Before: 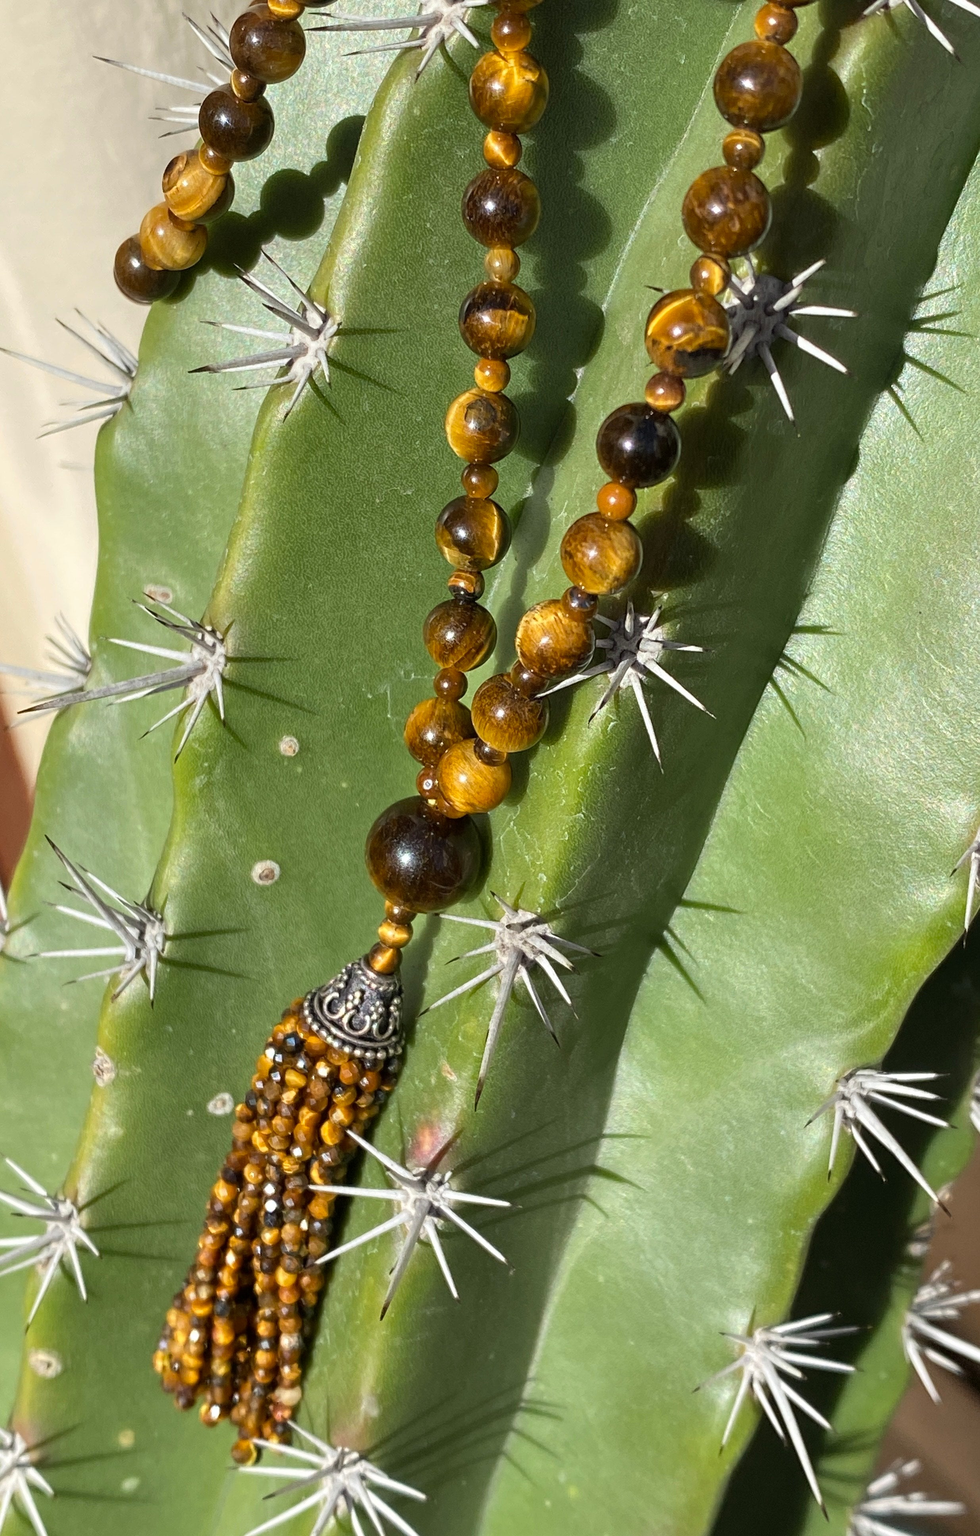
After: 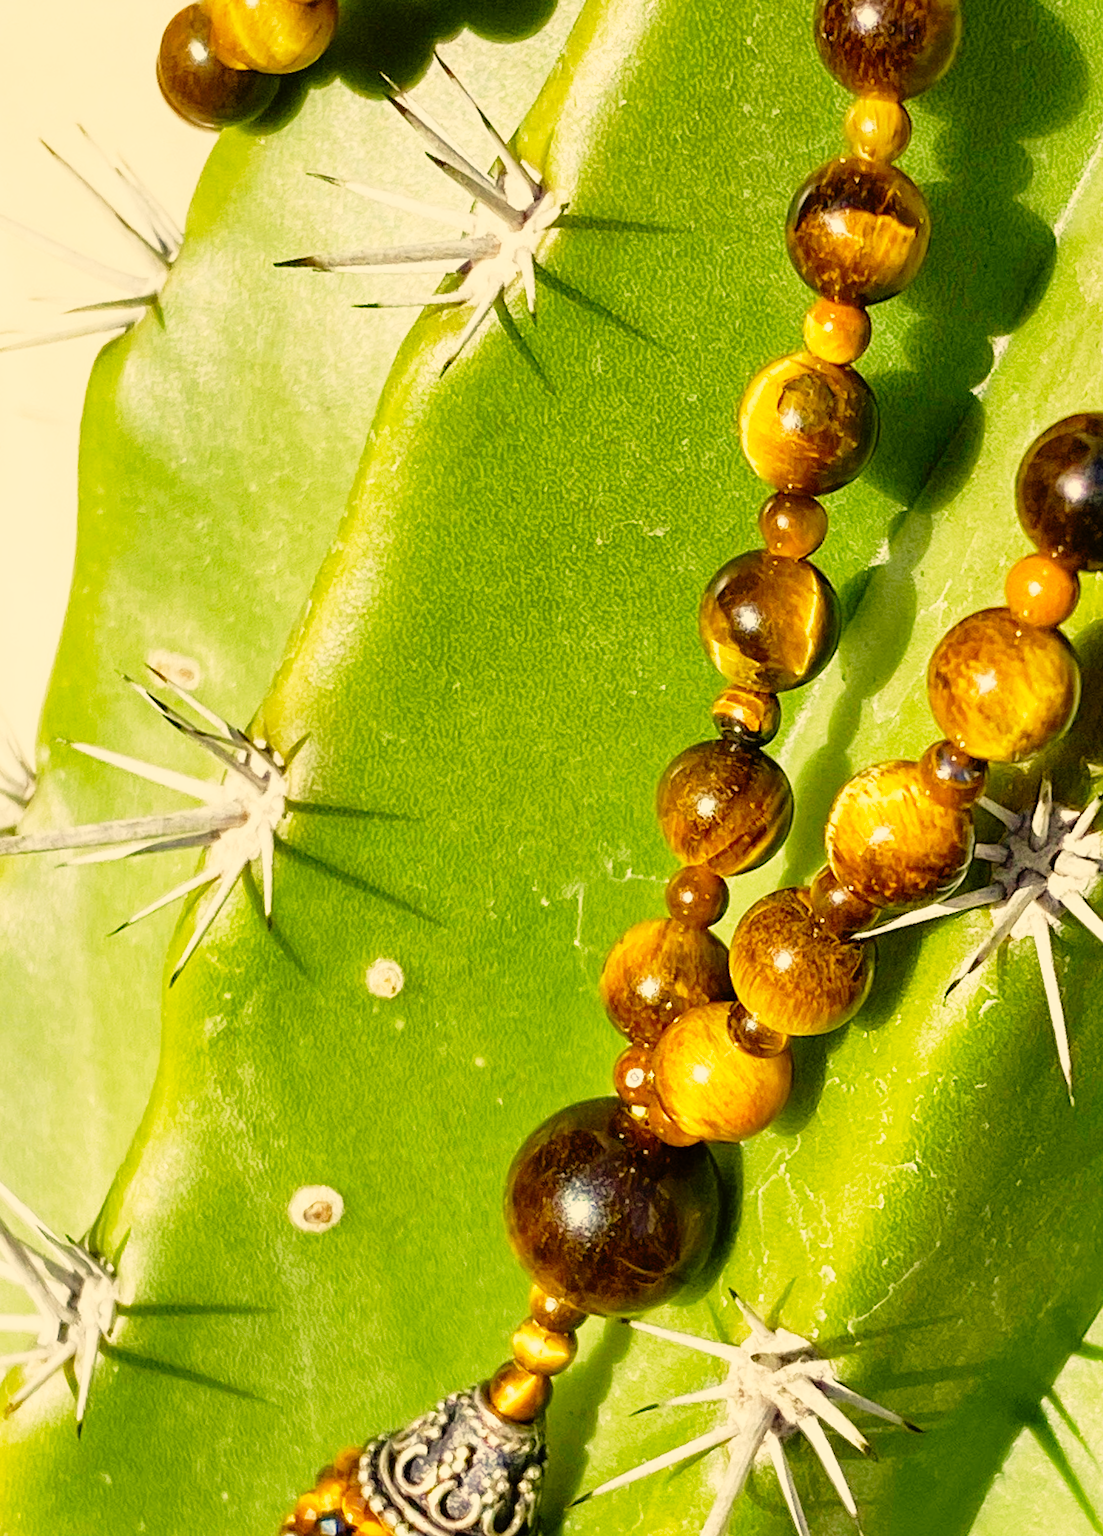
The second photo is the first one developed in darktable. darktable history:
shadows and highlights: shadows 25.34, white point adjustment -2.82, highlights -29.69
color balance rgb: highlights gain › chroma 2.084%, highlights gain › hue 74.59°, perceptual saturation grading › global saturation 20%, perceptual saturation grading › highlights -24.937%, perceptual saturation grading › shadows 49.571%, perceptual brilliance grading › global brilliance 2.534%, perceptual brilliance grading › highlights -2.671%, perceptual brilliance grading › shadows 3.766%, global vibrance 8.308%
base curve: curves: ch0 [(0, 0) (0.012, 0.01) (0.073, 0.168) (0.31, 0.711) (0.645, 0.957) (1, 1)], preserve colors none
color correction: highlights a* 2.31, highlights b* 23.08
crop and rotate: angle -6.24°, left 2.017%, top 6.95%, right 27.645%, bottom 30.61%
